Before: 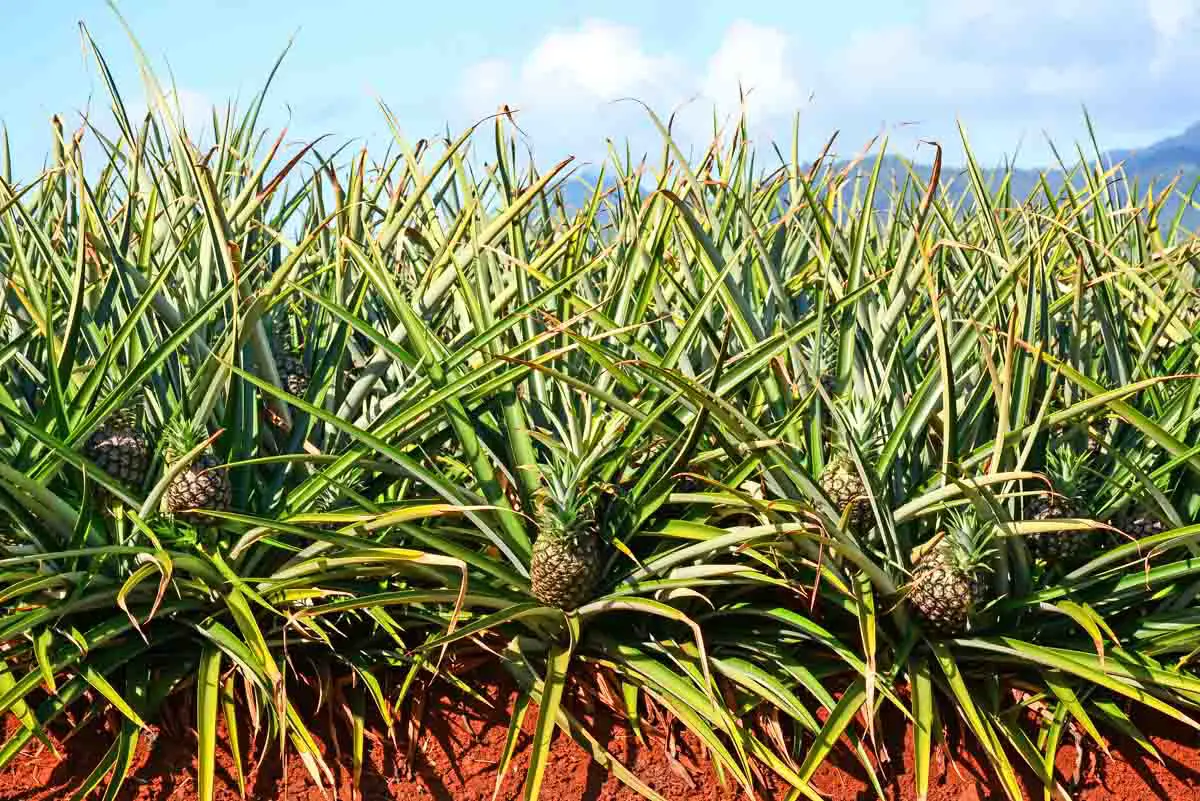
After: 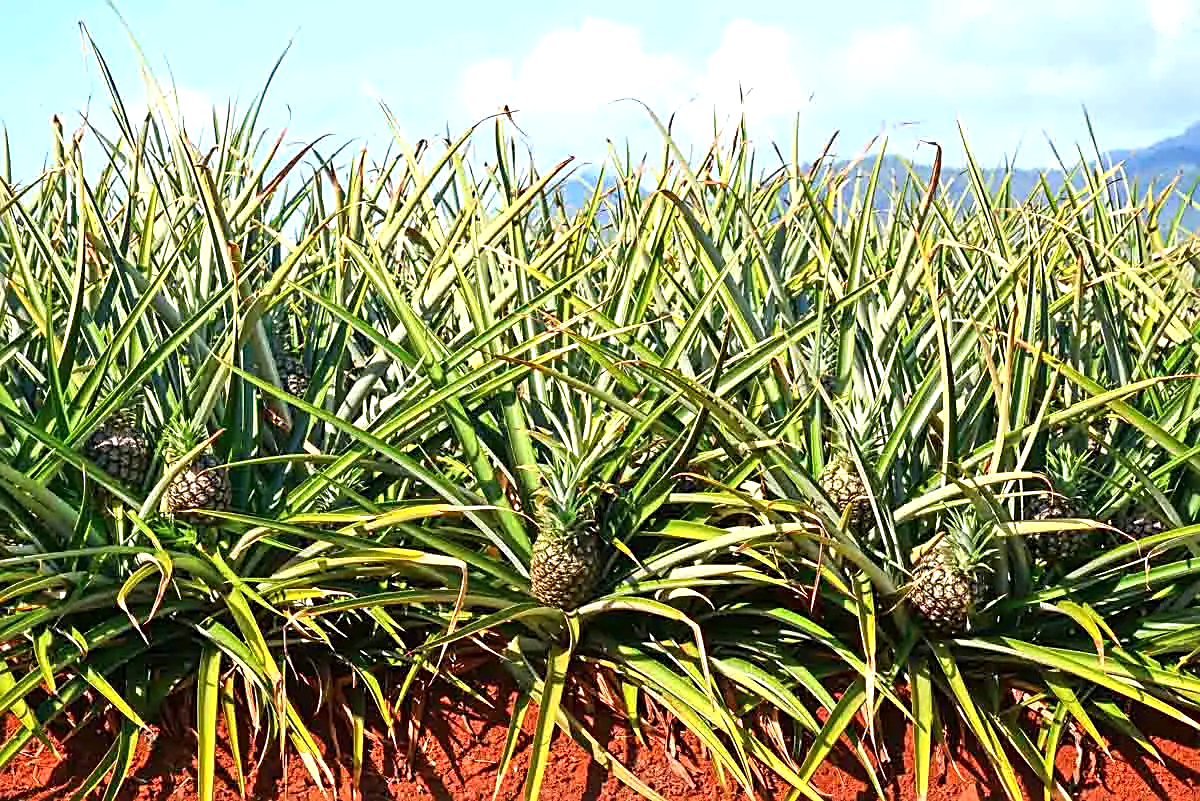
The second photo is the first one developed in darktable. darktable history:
sharpen: on, module defaults
exposure: exposure 0.367 EV, compensate highlight preservation false
